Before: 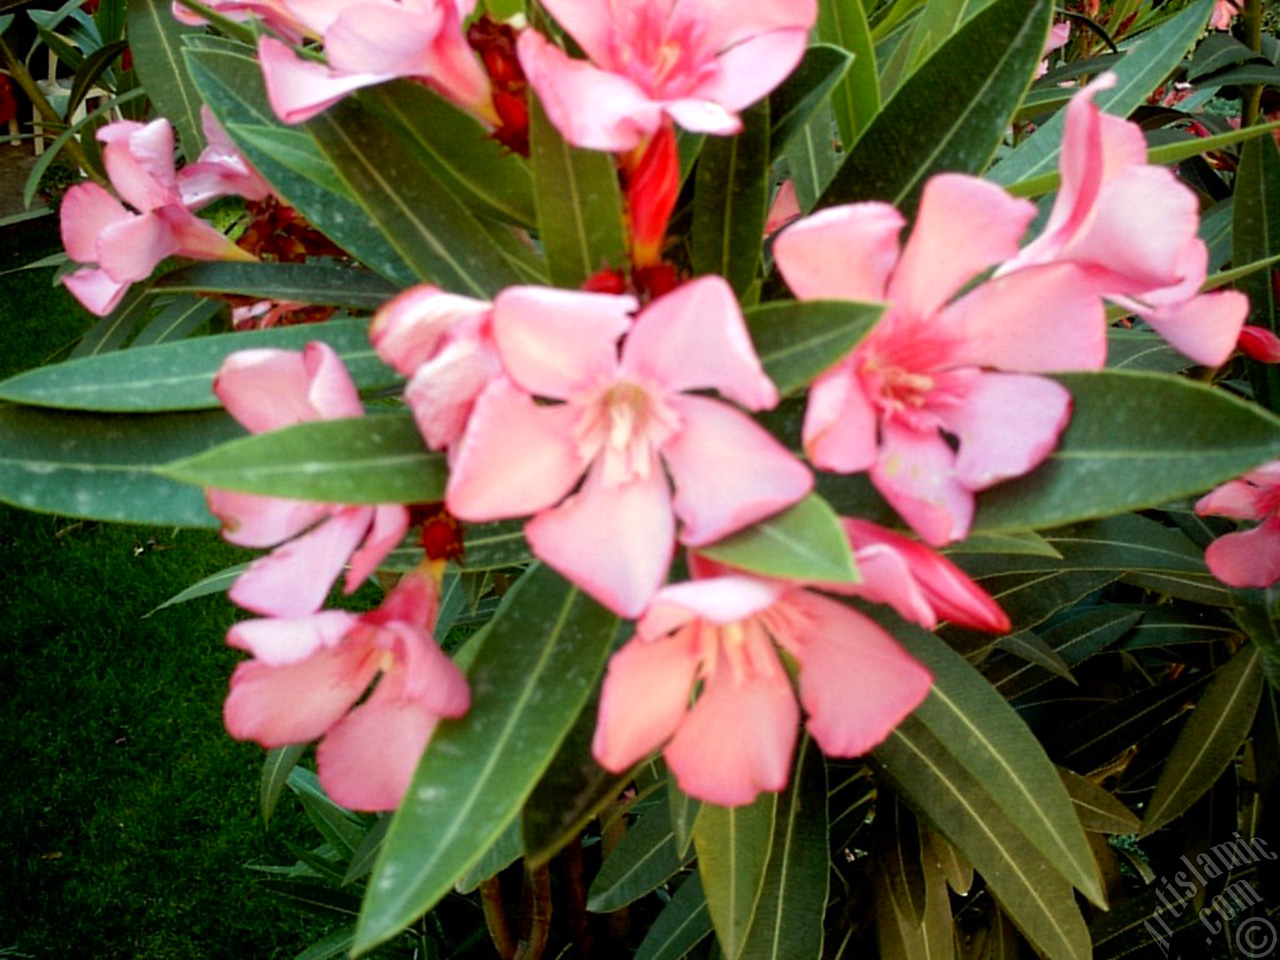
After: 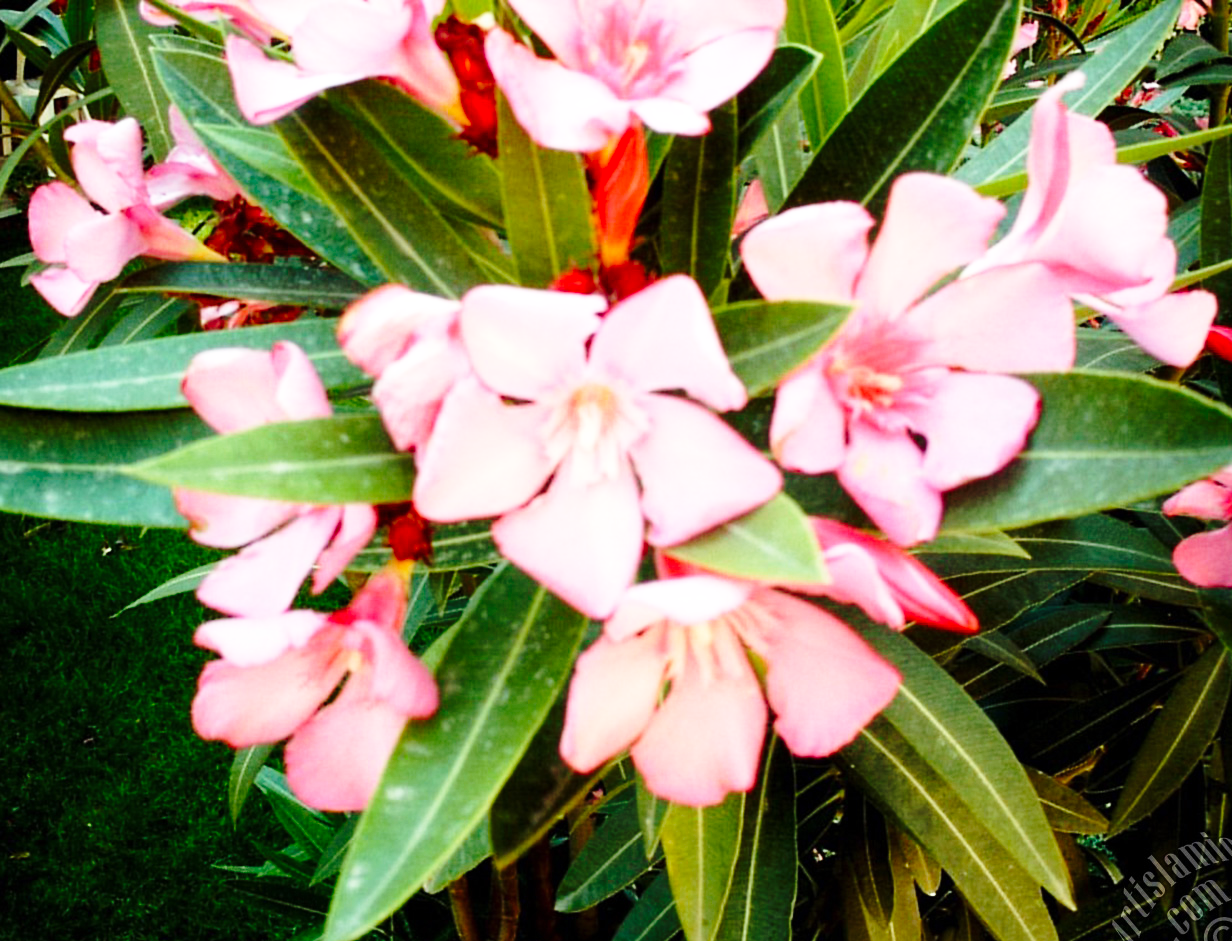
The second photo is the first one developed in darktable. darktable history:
crop and rotate: left 2.509%, right 1.175%, bottom 1.941%
base curve: curves: ch0 [(0, 0) (0.028, 0.03) (0.105, 0.232) (0.387, 0.748) (0.754, 0.968) (1, 1)], preserve colors none
